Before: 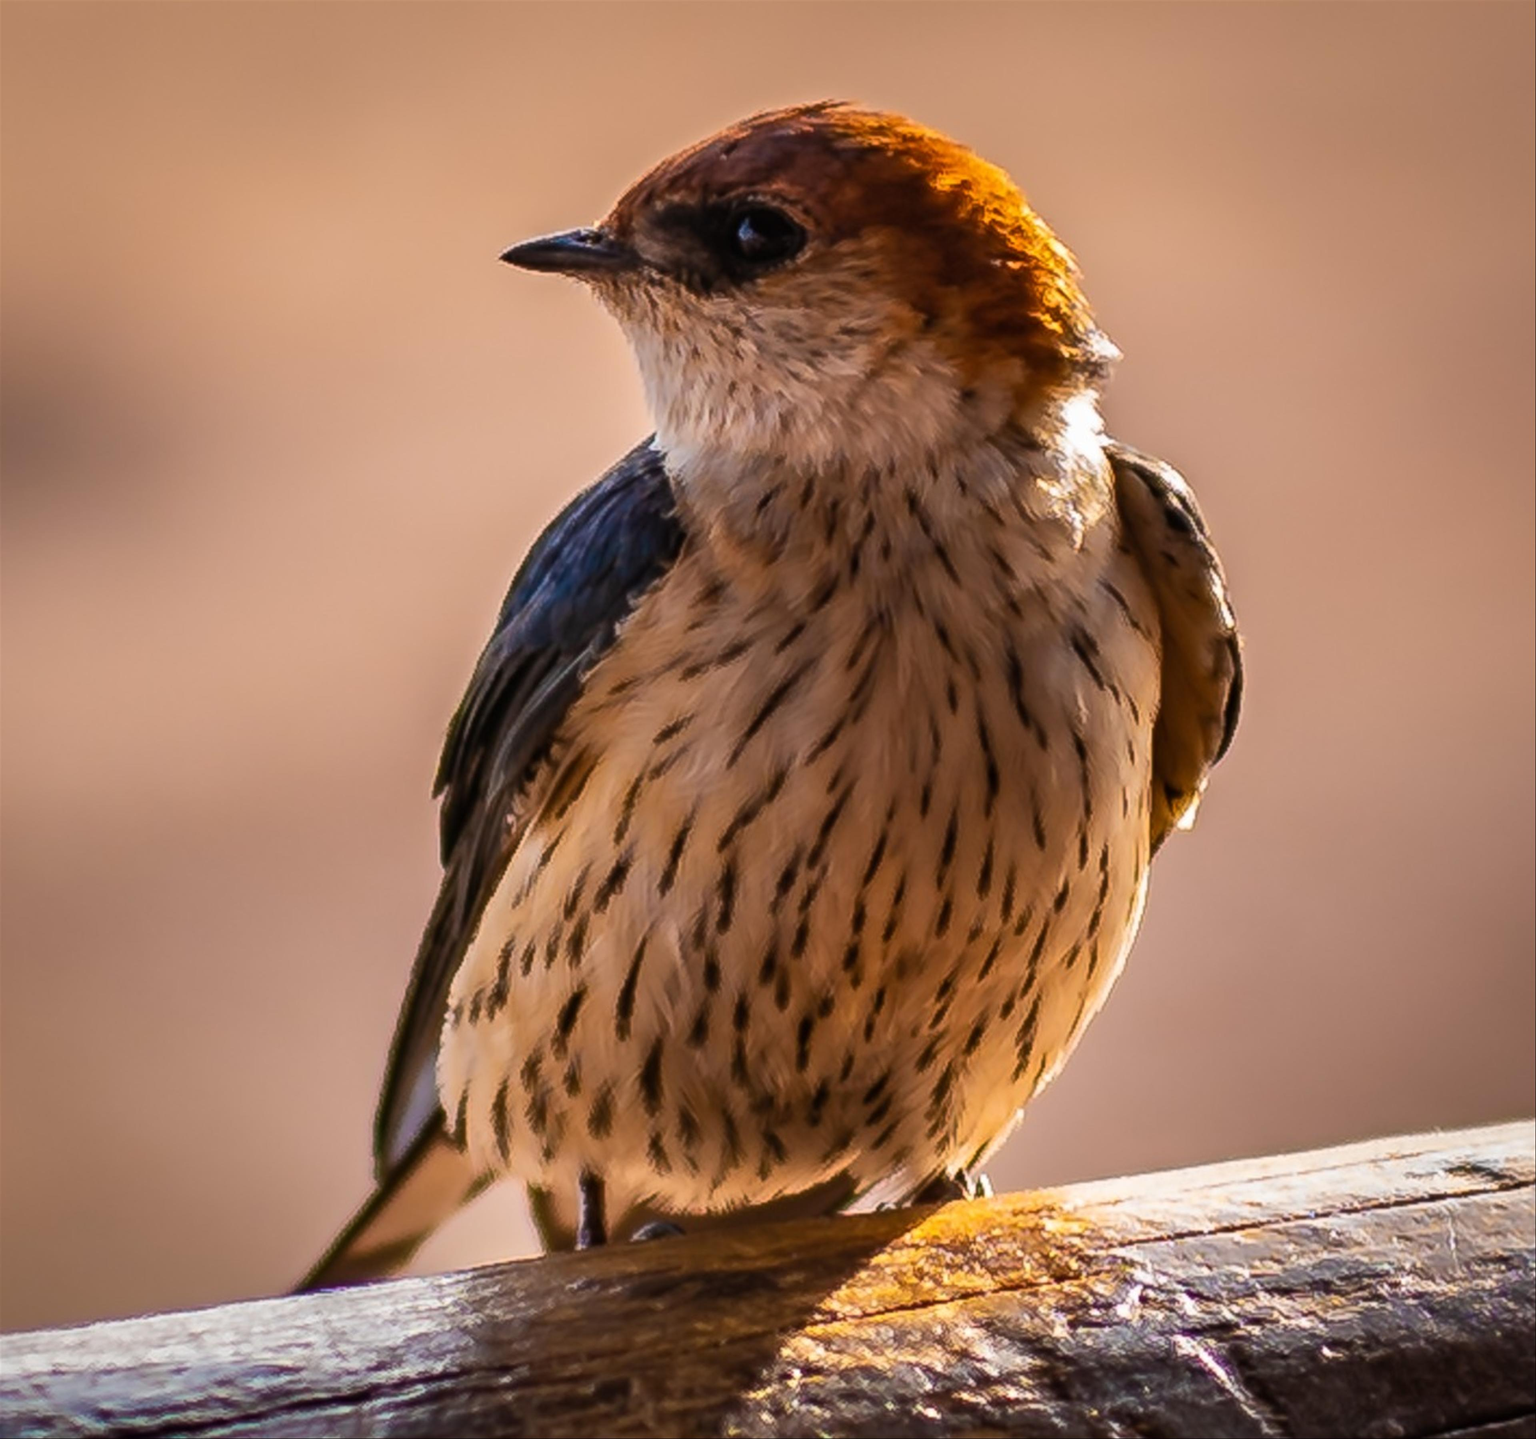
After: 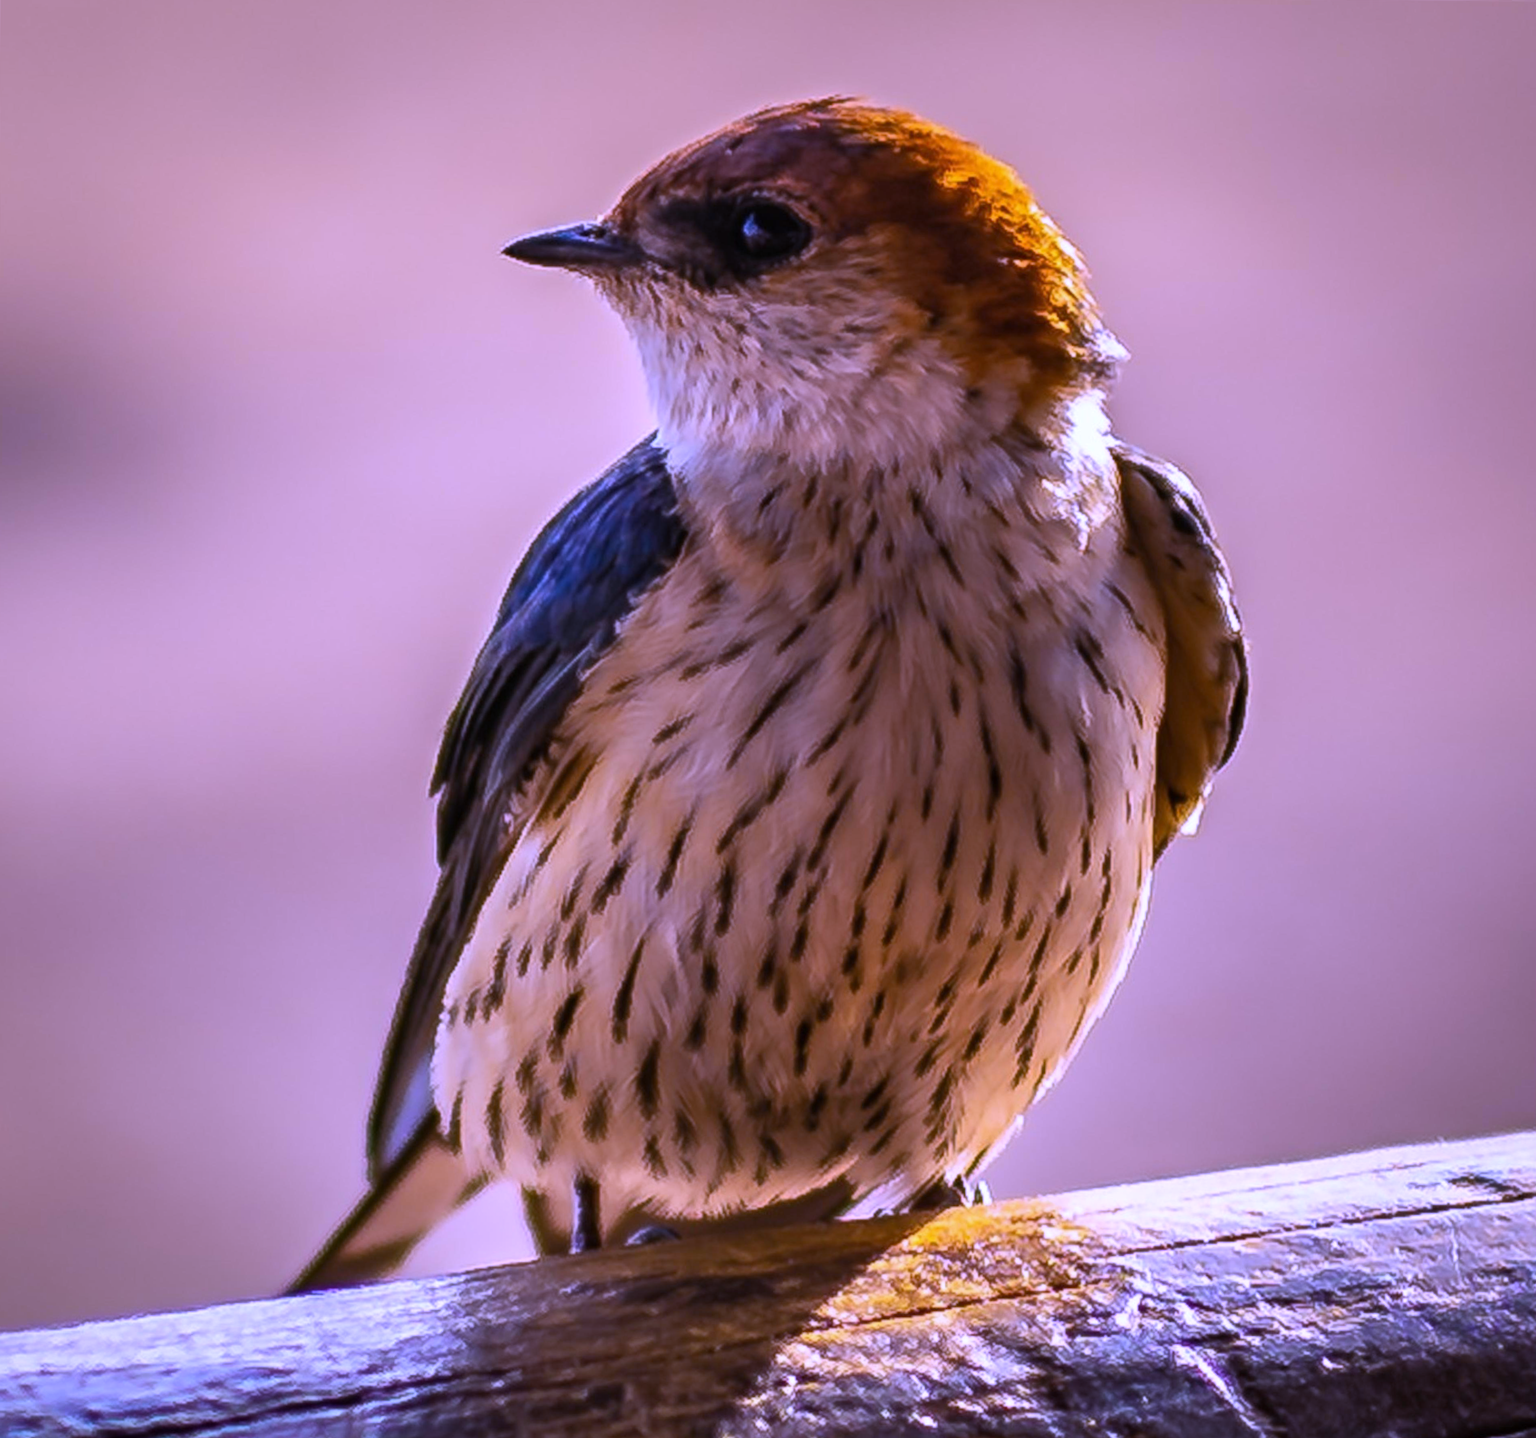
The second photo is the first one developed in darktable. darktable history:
white balance: red 0.98, blue 1.61
crop and rotate: angle -0.5°
